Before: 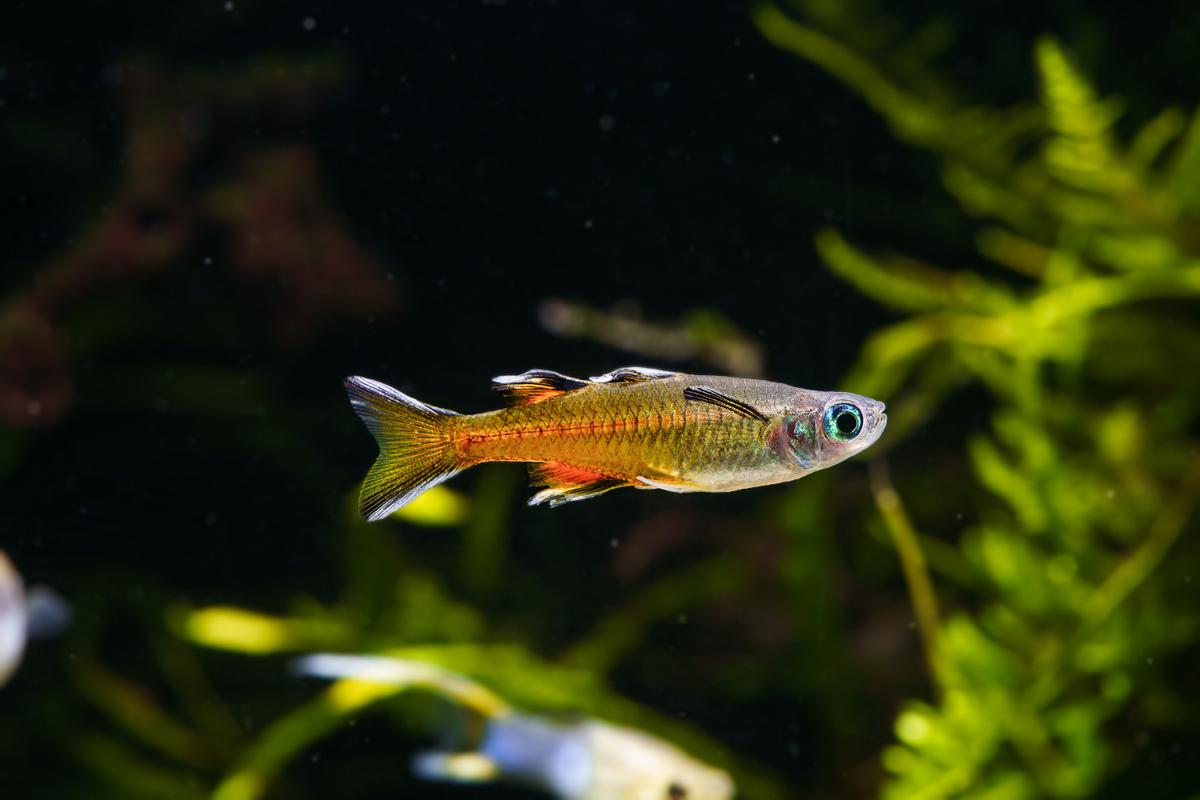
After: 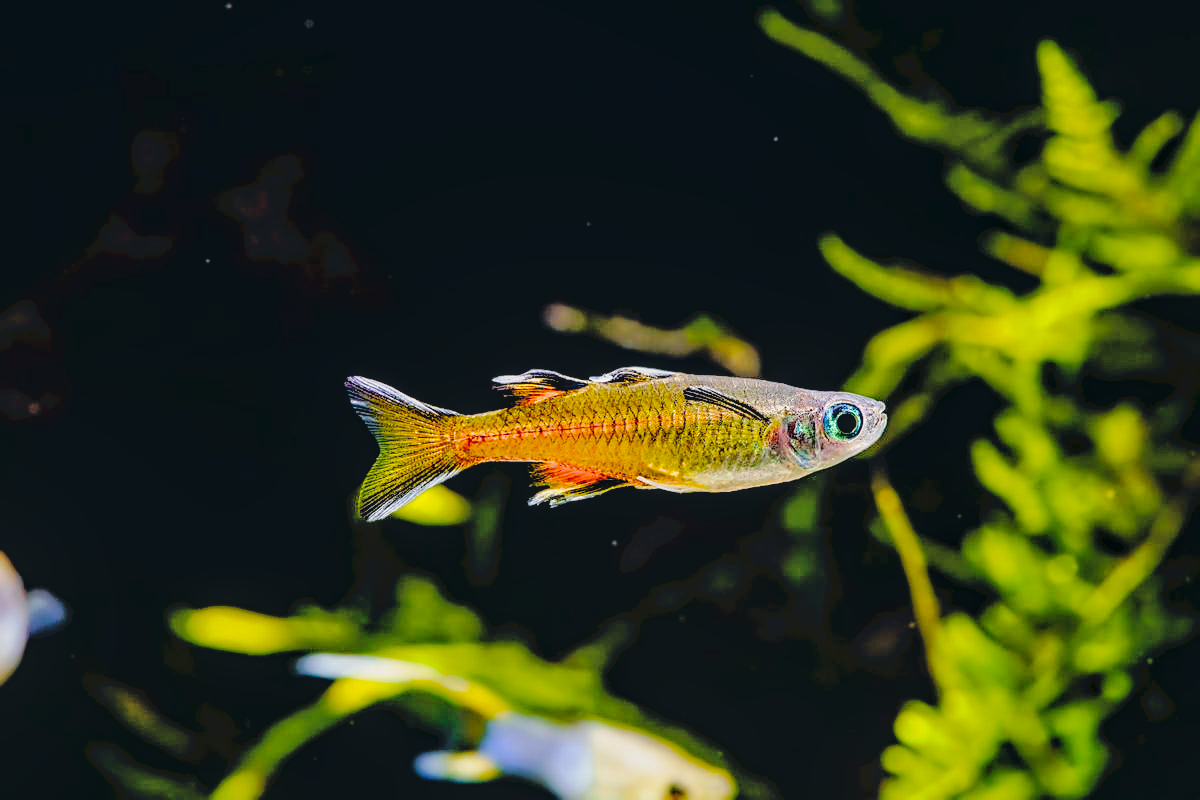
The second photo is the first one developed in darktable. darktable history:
sharpen: on, module defaults
color balance rgb: perceptual saturation grading › global saturation 25.128%, perceptual brilliance grading › global brilliance -1.7%, perceptual brilliance grading › highlights -0.554%, perceptual brilliance grading › mid-tones -0.841%, perceptual brilliance grading › shadows -1.775%, global vibrance 20%
tone curve: curves: ch0 [(0, 0) (0.003, 0.039) (0.011, 0.041) (0.025, 0.048) (0.044, 0.065) (0.069, 0.084) (0.1, 0.104) (0.136, 0.137) (0.177, 0.19) (0.224, 0.245) (0.277, 0.32) (0.335, 0.409) (0.399, 0.496) (0.468, 0.58) (0.543, 0.656) (0.623, 0.733) (0.709, 0.796) (0.801, 0.852) (0.898, 0.93) (1, 1)], preserve colors none
local contrast: on, module defaults
color correction: highlights a* 0.217, highlights b* 2.64, shadows a* -1.34, shadows b* -4.72
shadows and highlights: highlights color adjustment 53.22%
filmic rgb: black relative exposure -3.4 EV, white relative exposure 3.46 EV, threshold 2.98 EV, hardness 2.37, contrast 1.102, enable highlight reconstruction true
exposure: exposure 0.564 EV, compensate highlight preservation false
